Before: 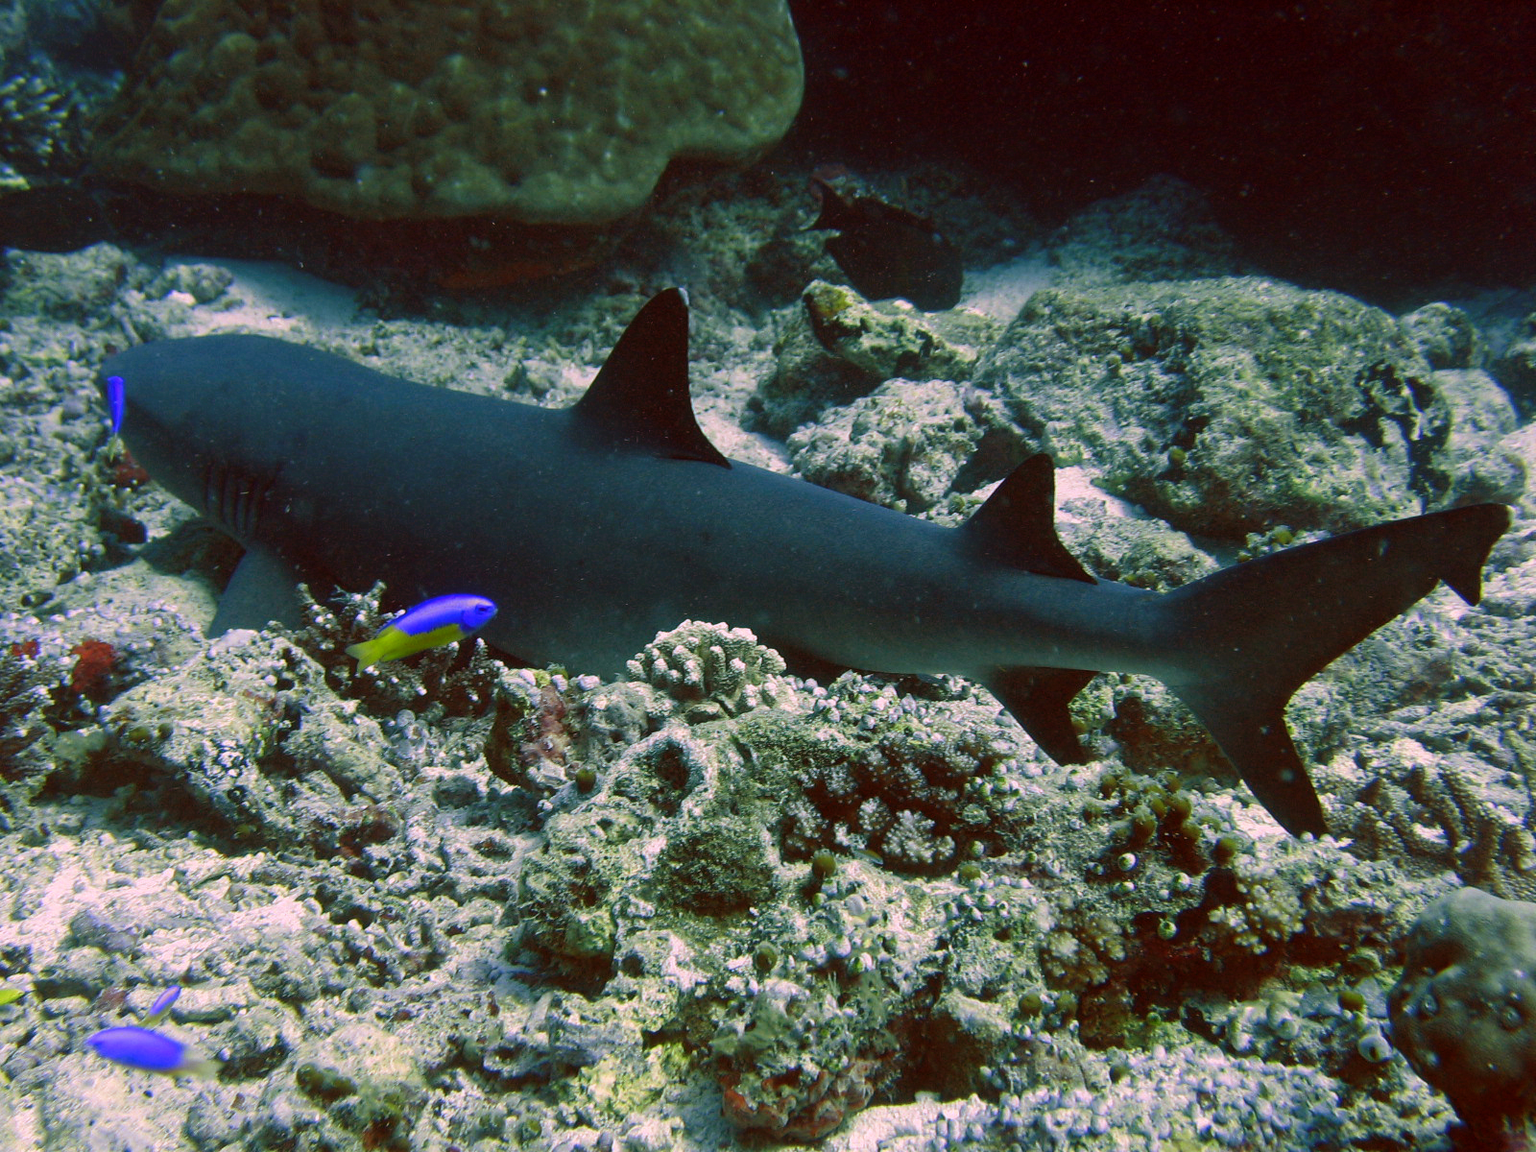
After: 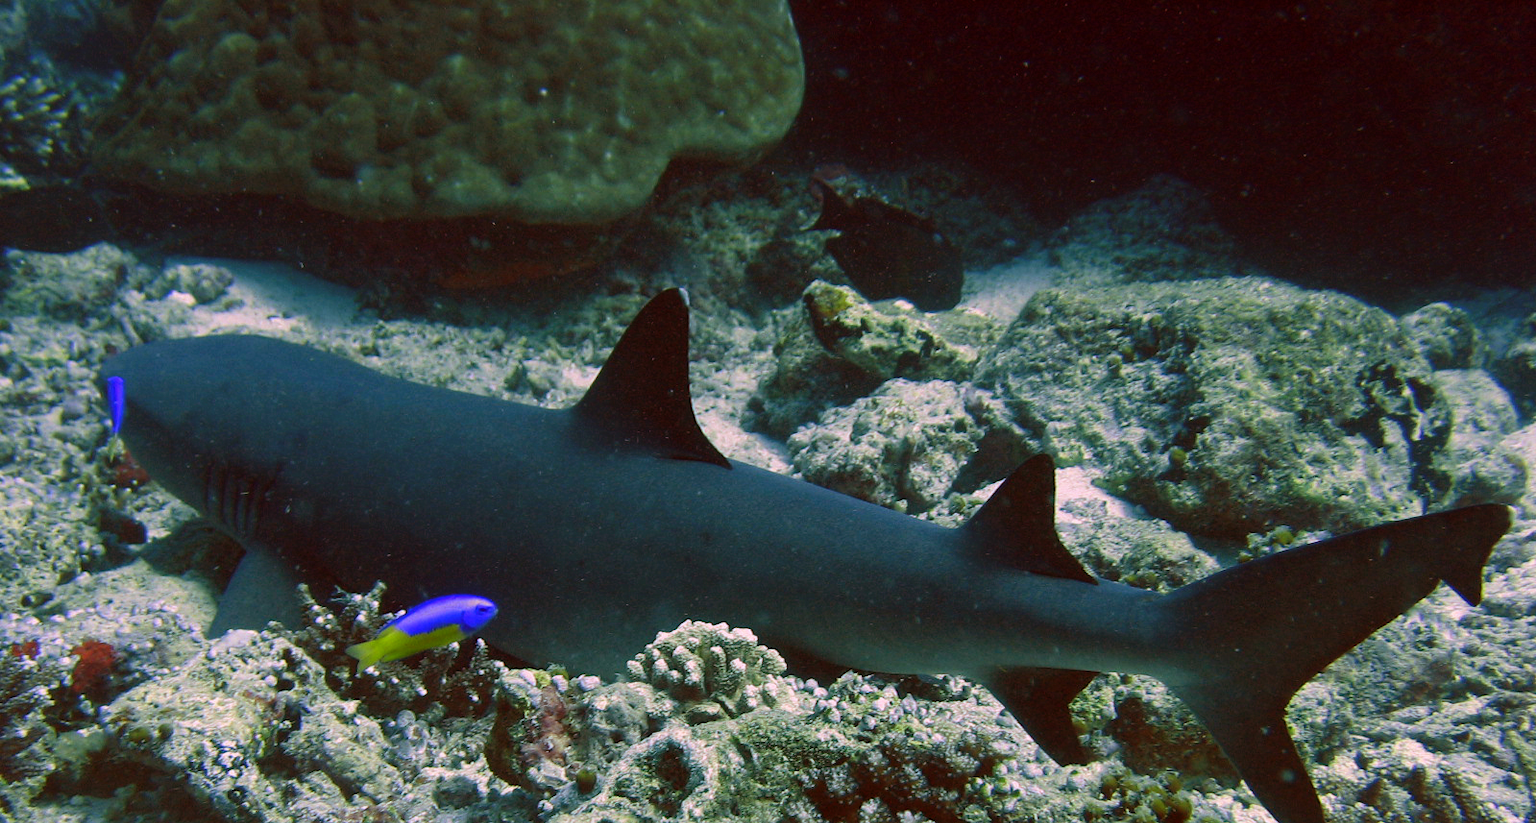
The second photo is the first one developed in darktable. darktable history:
crop: right 0.001%, bottom 28.549%
